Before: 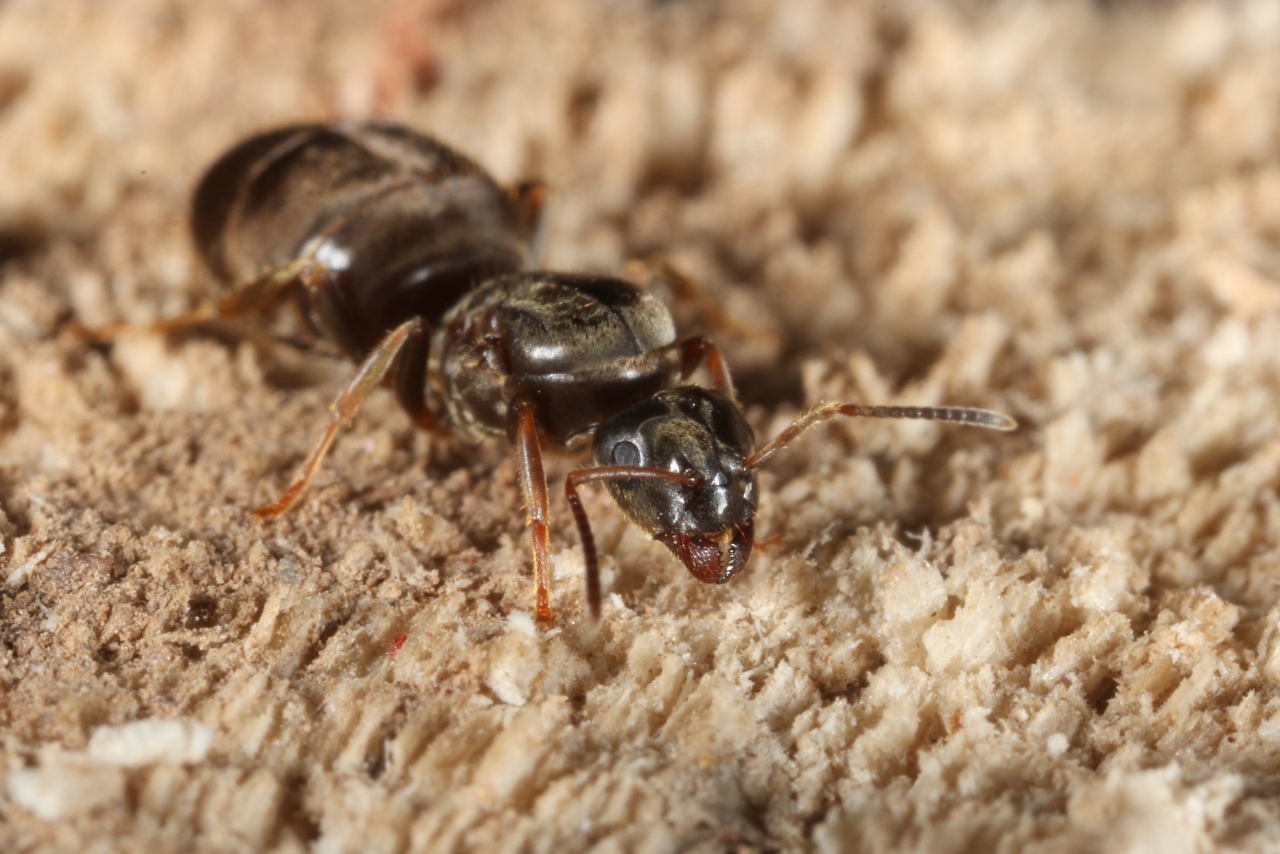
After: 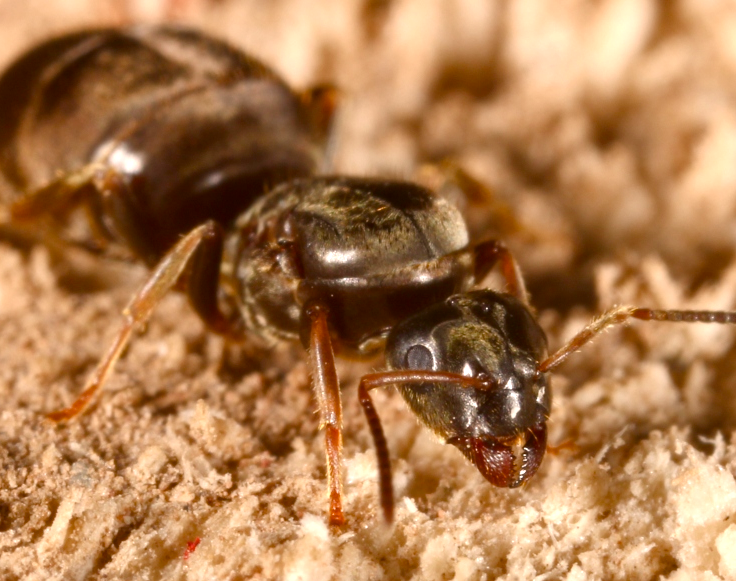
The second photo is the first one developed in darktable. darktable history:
crop: left 16.239%, top 11.3%, right 26.227%, bottom 20.569%
color correction: highlights a* 6.7, highlights b* 8.09, shadows a* 5.45, shadows b* 7.35, saturation 0.93
color balance rgb: highlights gain › chroma 1.046%, highlights gain › hue 60.12°, perceptual saturation grading › global saturation 20%, perceptual saturation grading › highlights -48.998%, perceptual saturation grading › shadows 25.394%, perceptual brilliance grading › global brilliance 12.751%, global vibrance 20%
